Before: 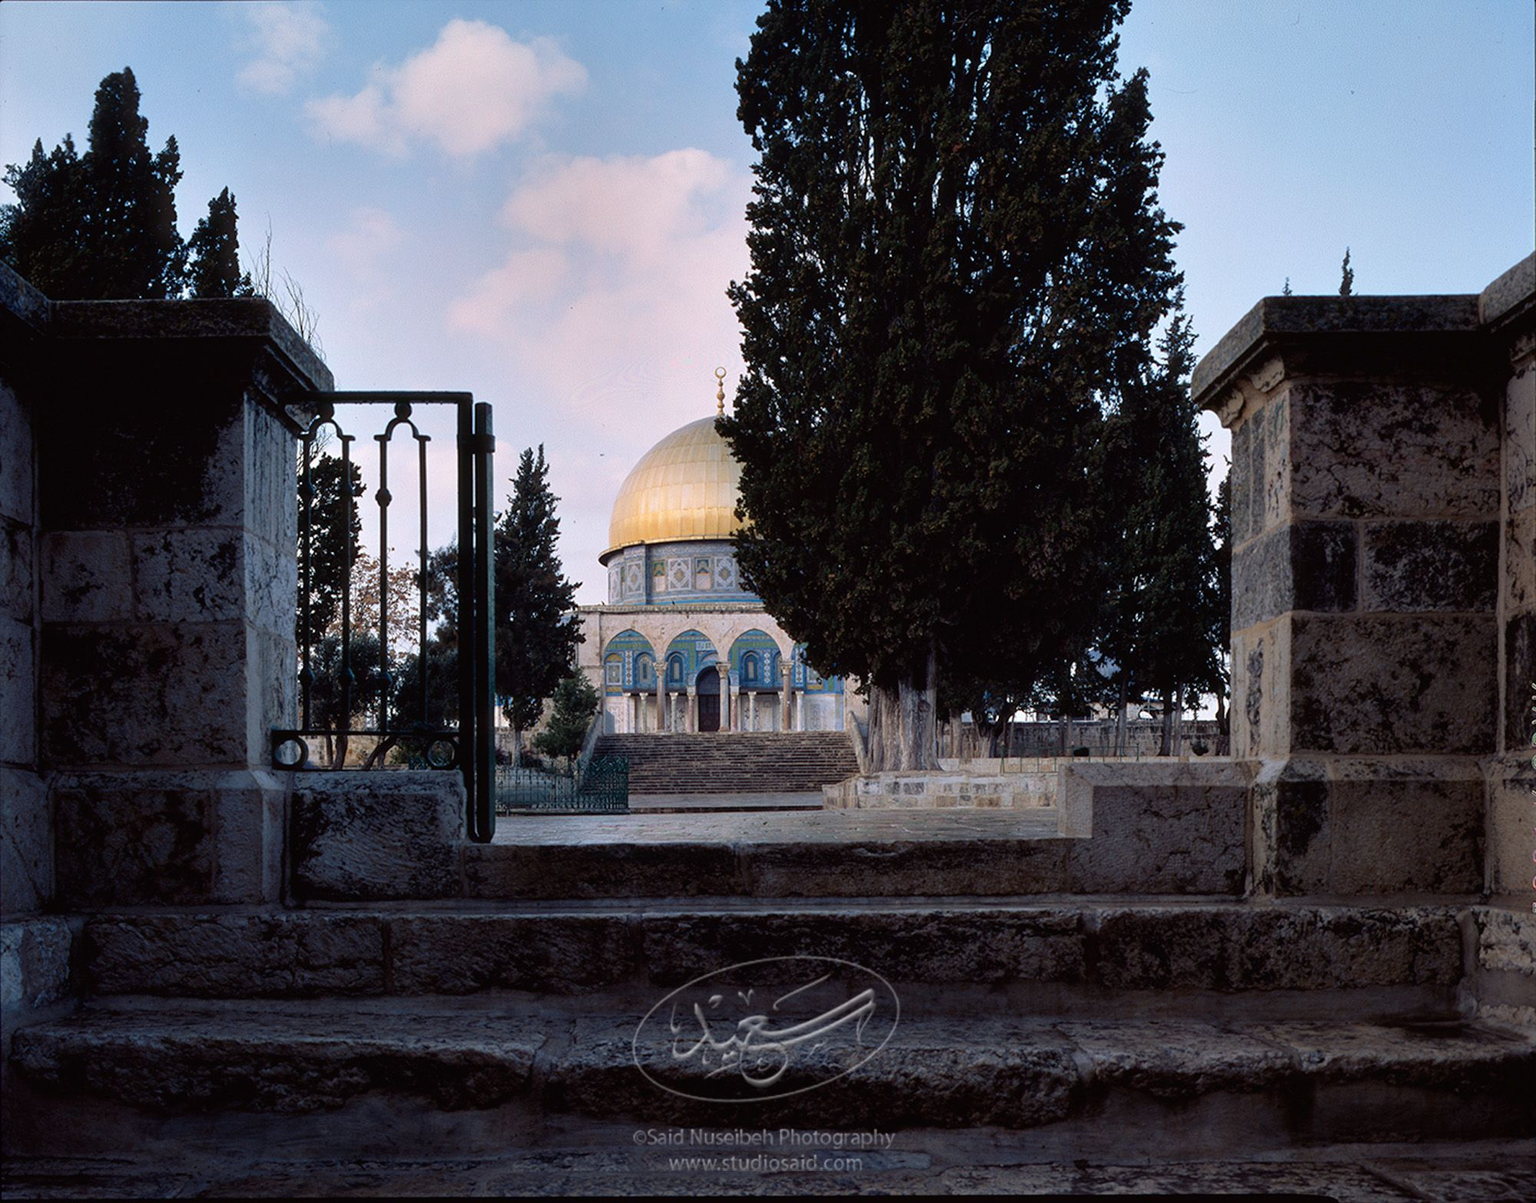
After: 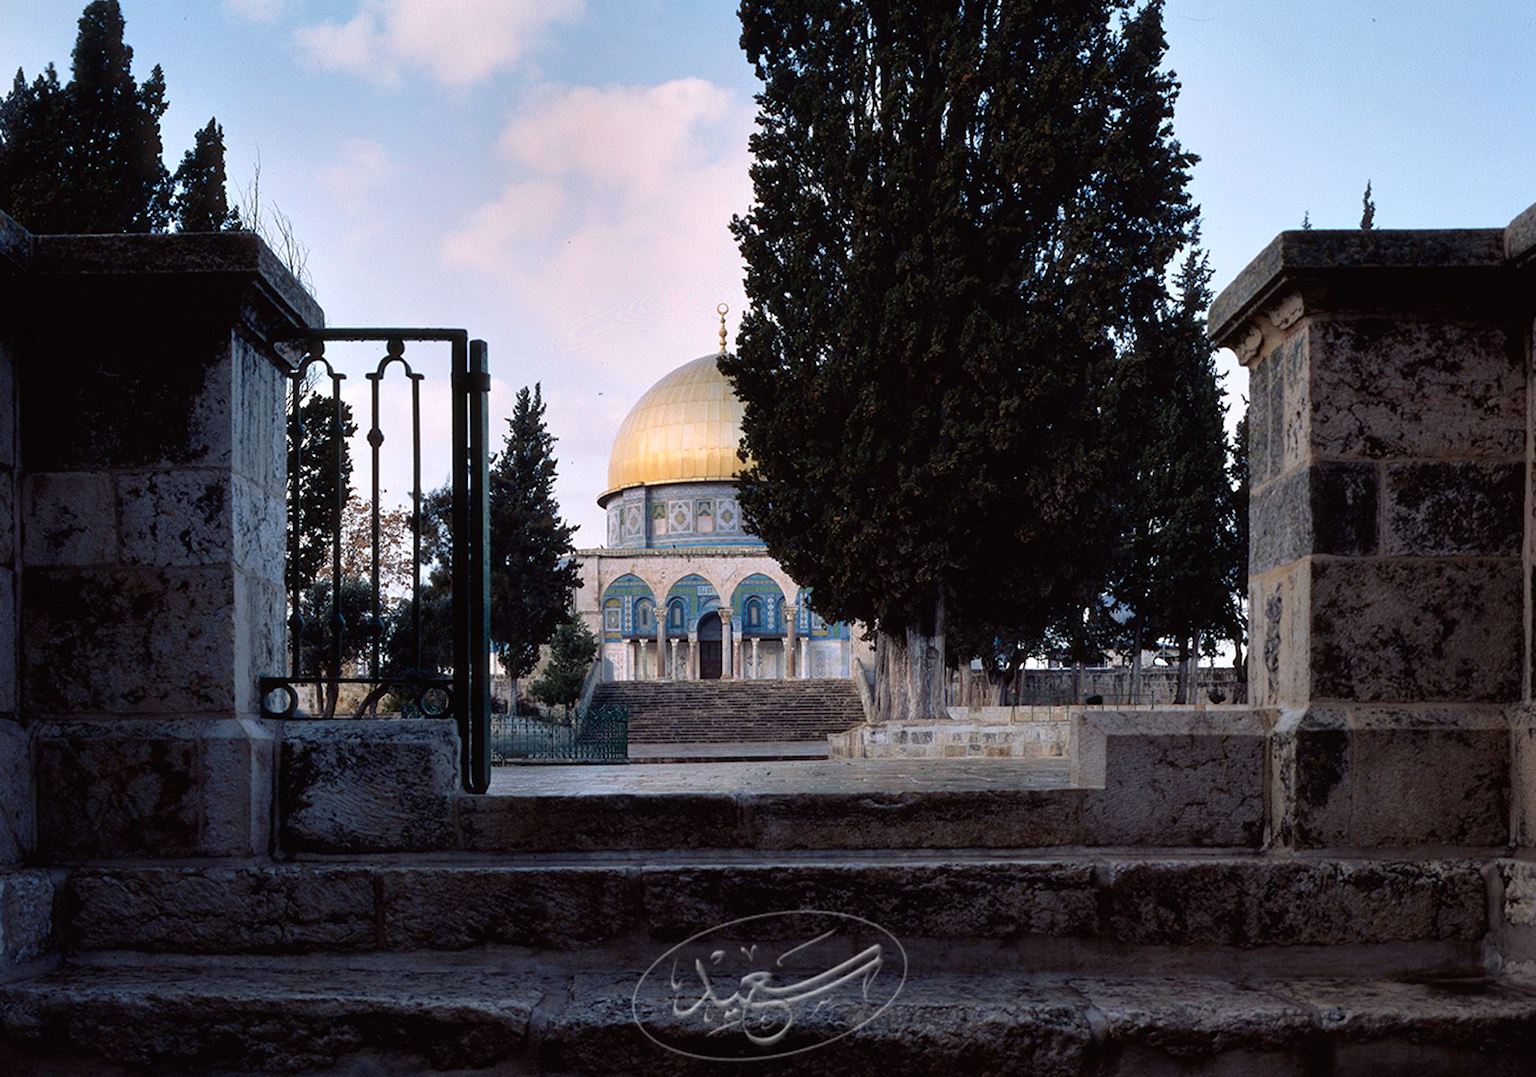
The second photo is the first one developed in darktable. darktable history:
crop: left 1.251%, top 6.113%, right 1.671%, bottom 6.94%
levels: levels [0, 0.476, 0.951]
